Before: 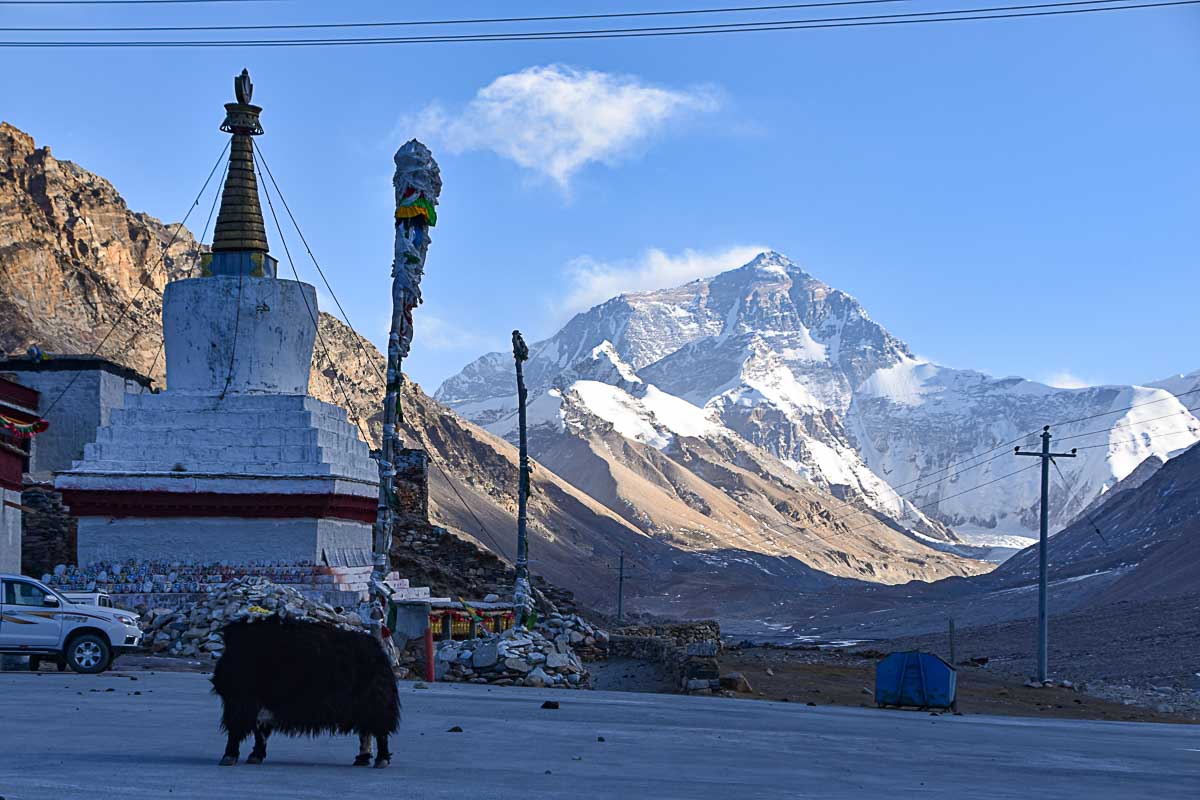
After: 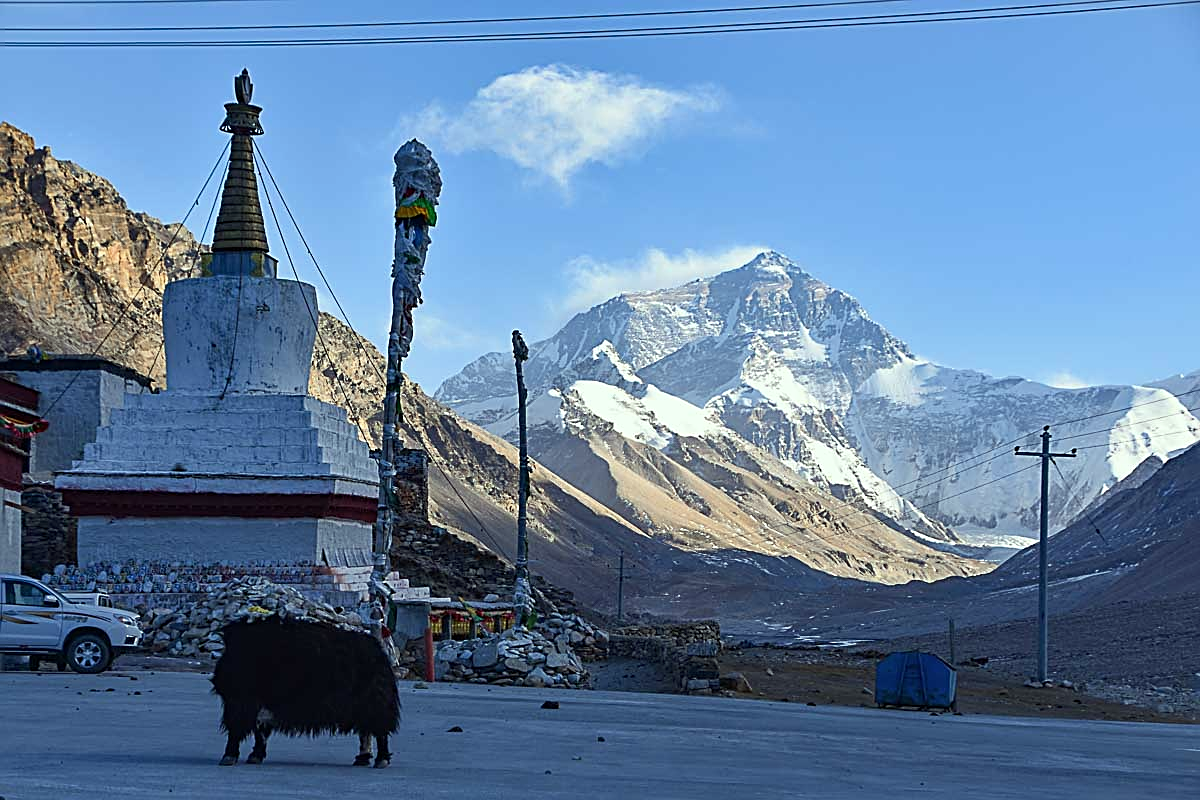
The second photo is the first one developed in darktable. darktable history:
white balance: red 0.978, blue 0.999
sharpen: on, module defaults
color correction: highlights a* -4.73, highlights b* 5.06, saturation 0.97
